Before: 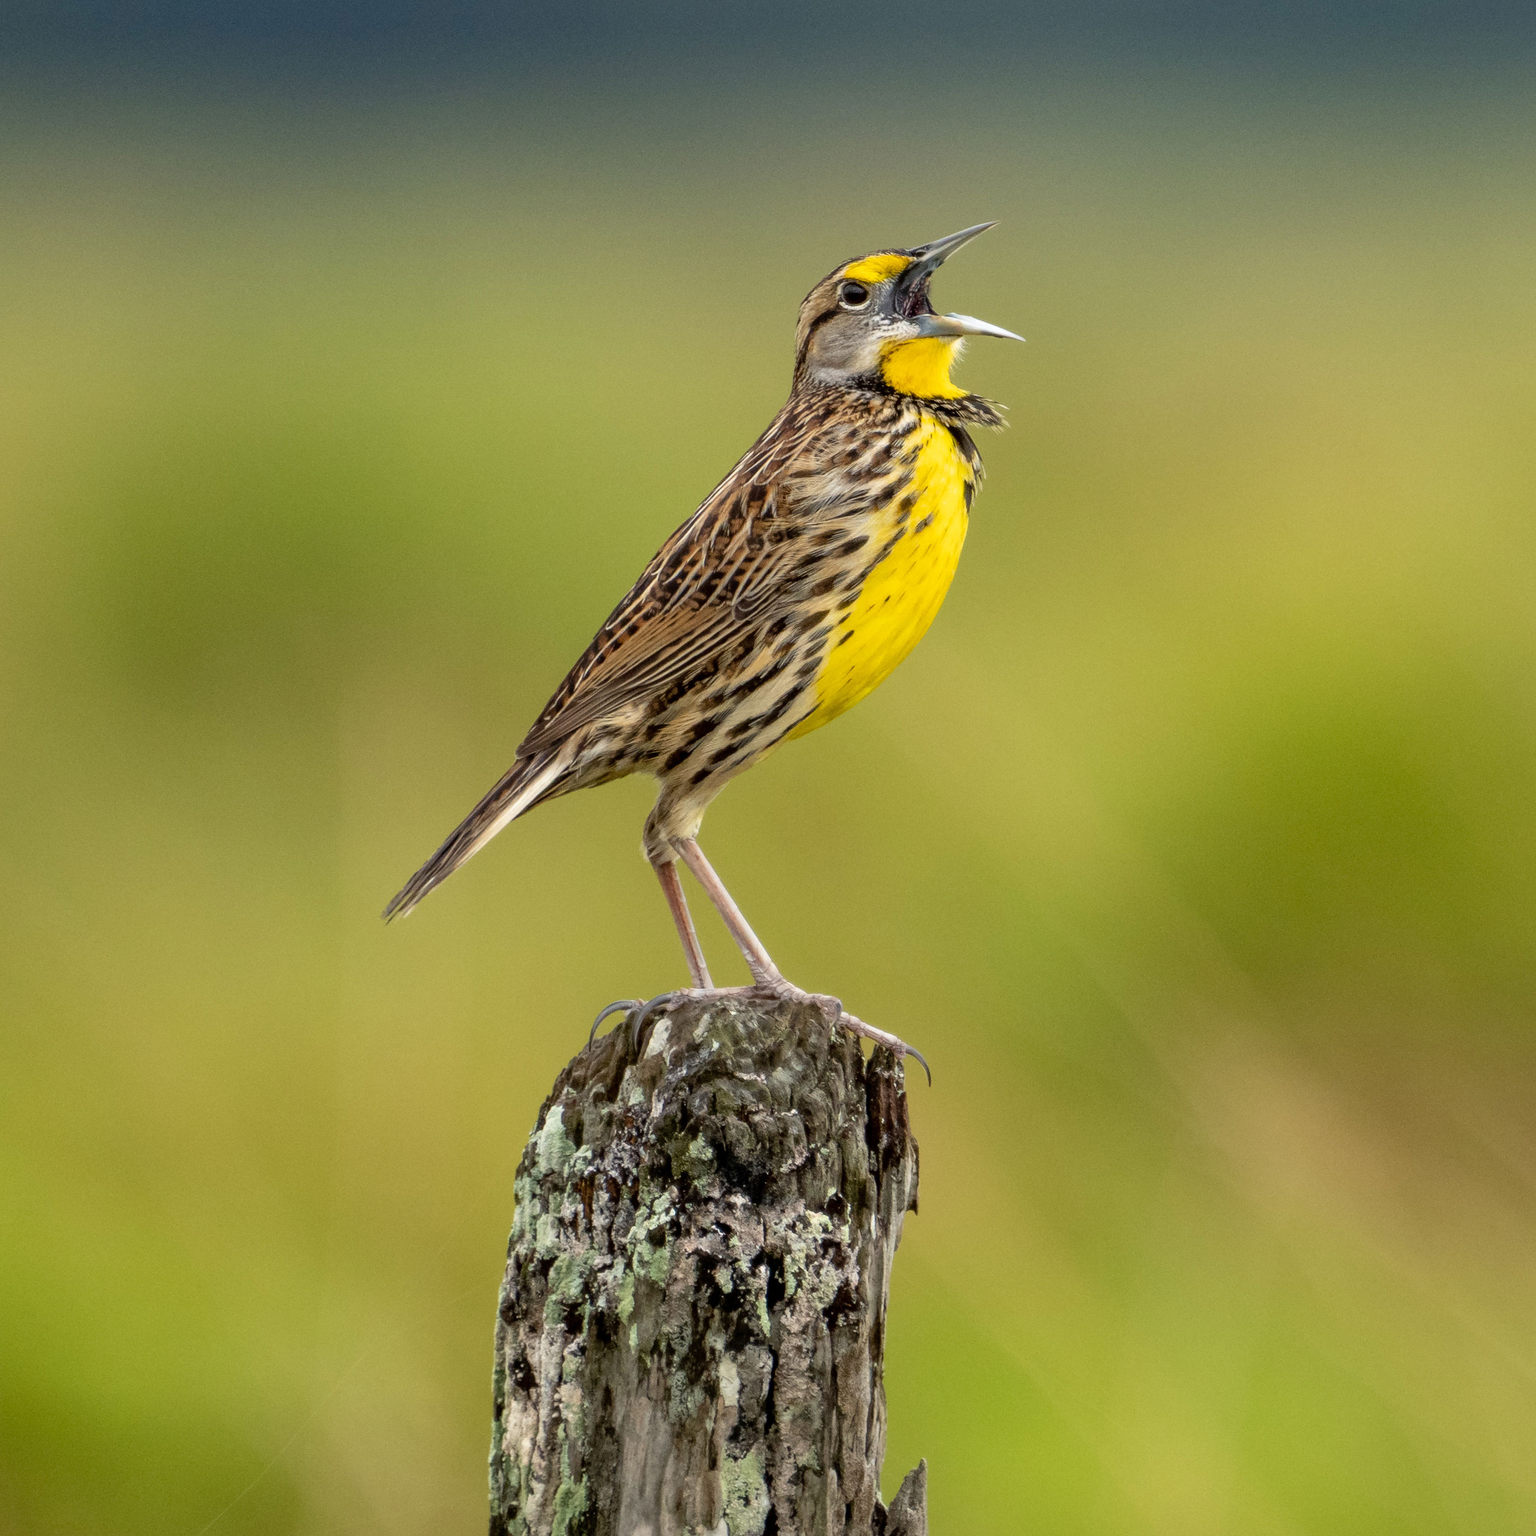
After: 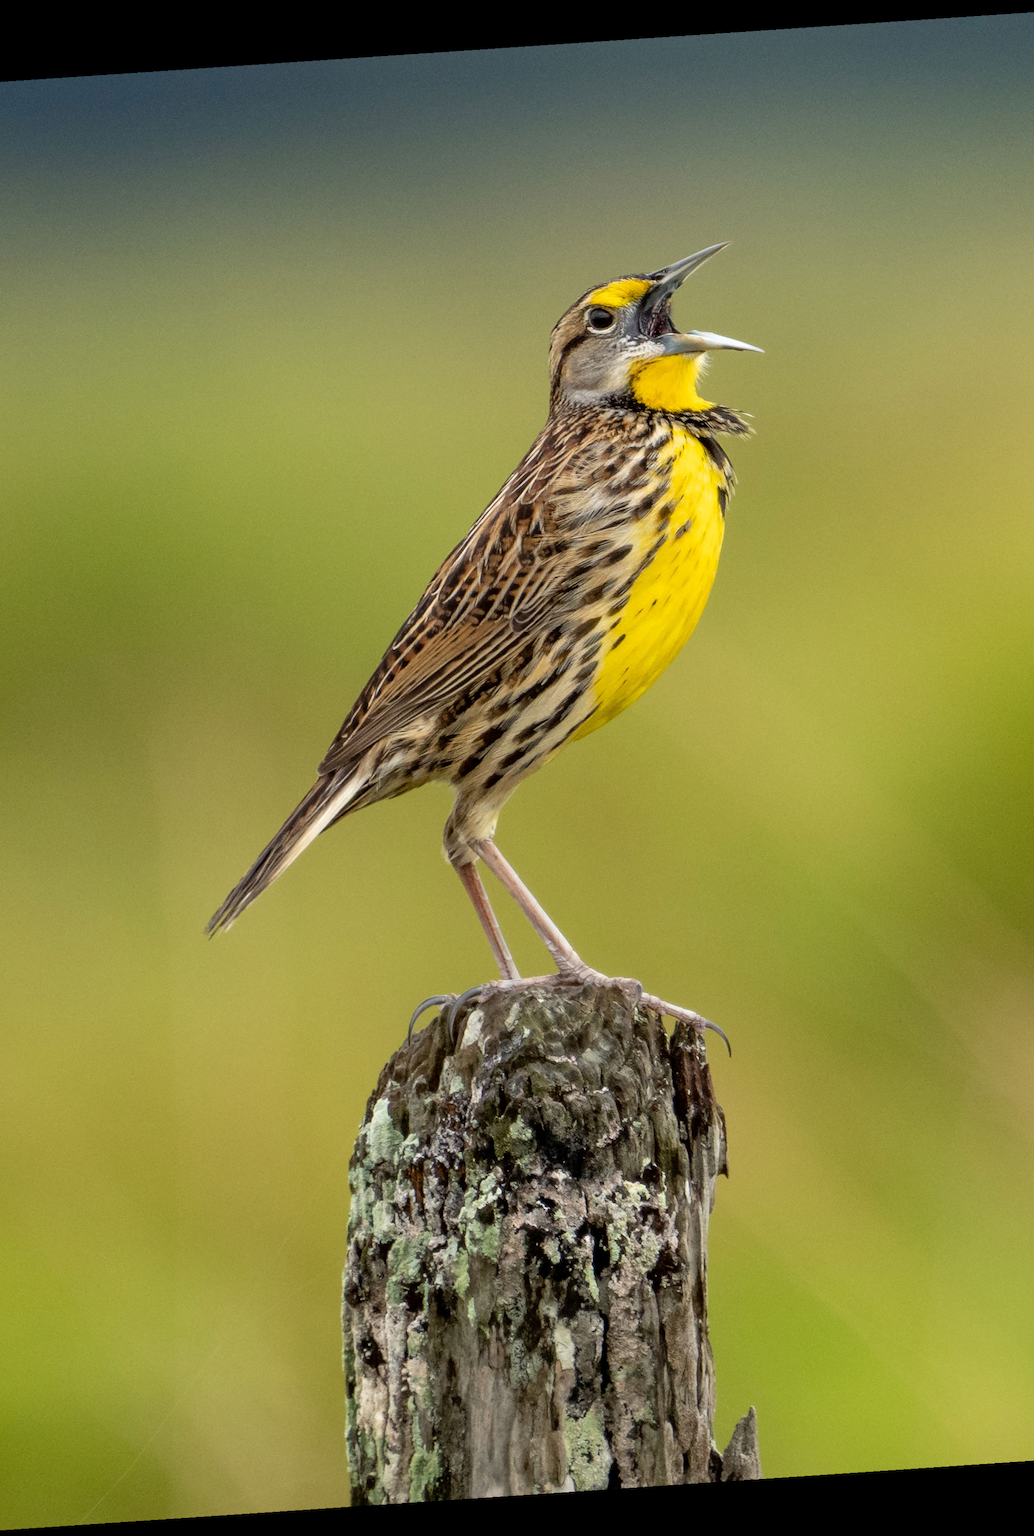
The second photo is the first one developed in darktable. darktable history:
rotate and perspective: rotation -4.2°, shear 0.006, automatic cropping off
crop and rotate: left 14.292%, right 19.041%
